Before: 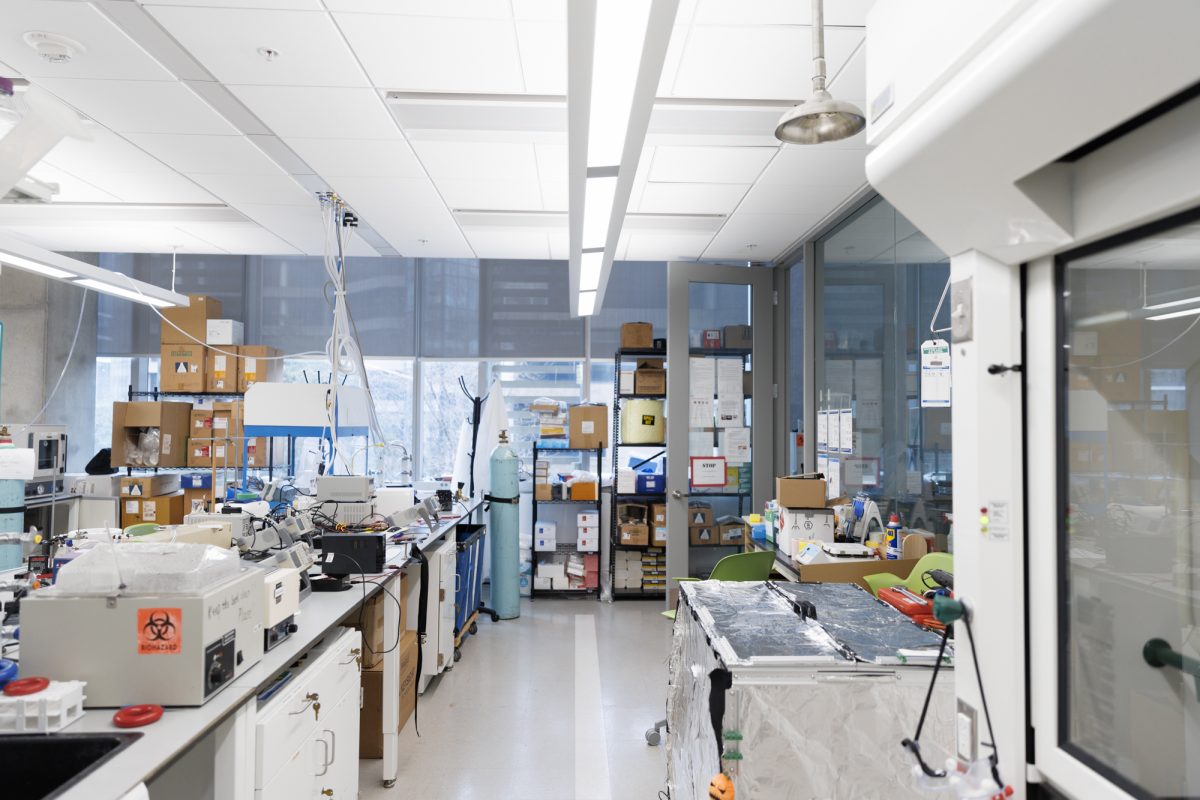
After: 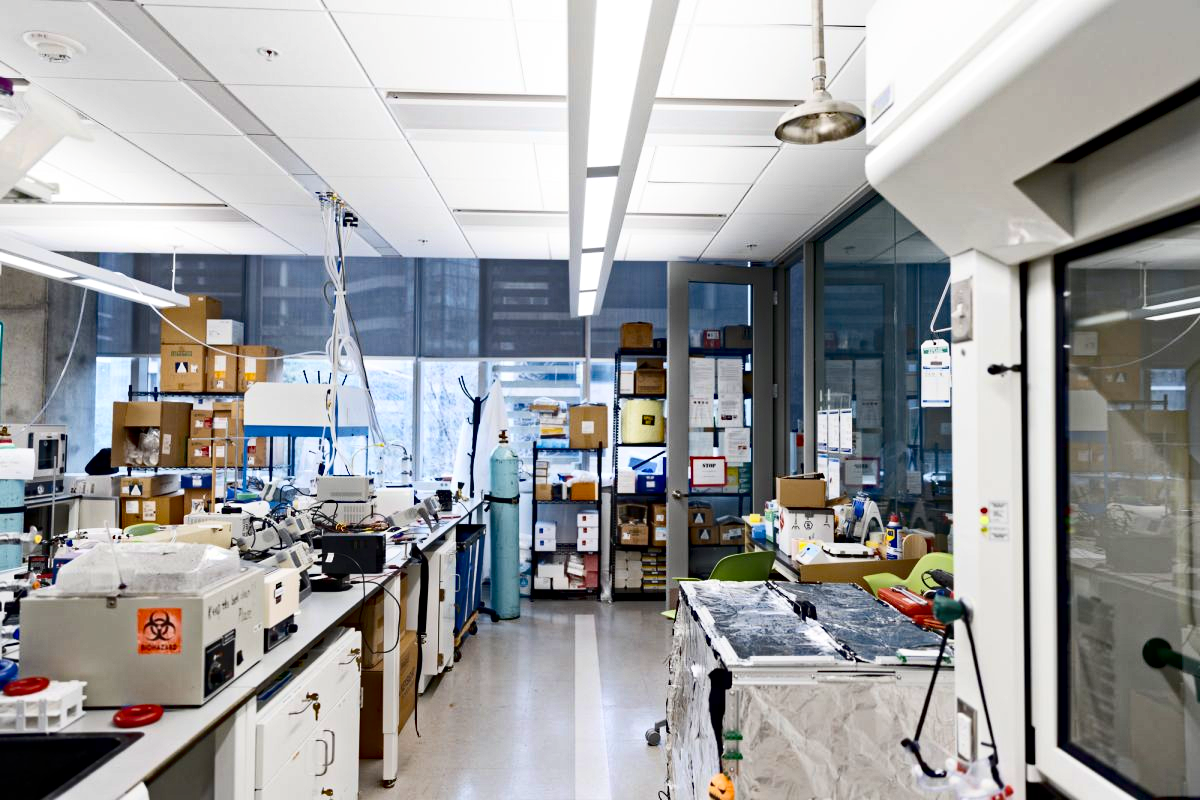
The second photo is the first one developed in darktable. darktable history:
contrast brightness saturation: contrast 0.271
haze removal: strength 0.529, distance 0.921, compatibility mode true, adaptive false
